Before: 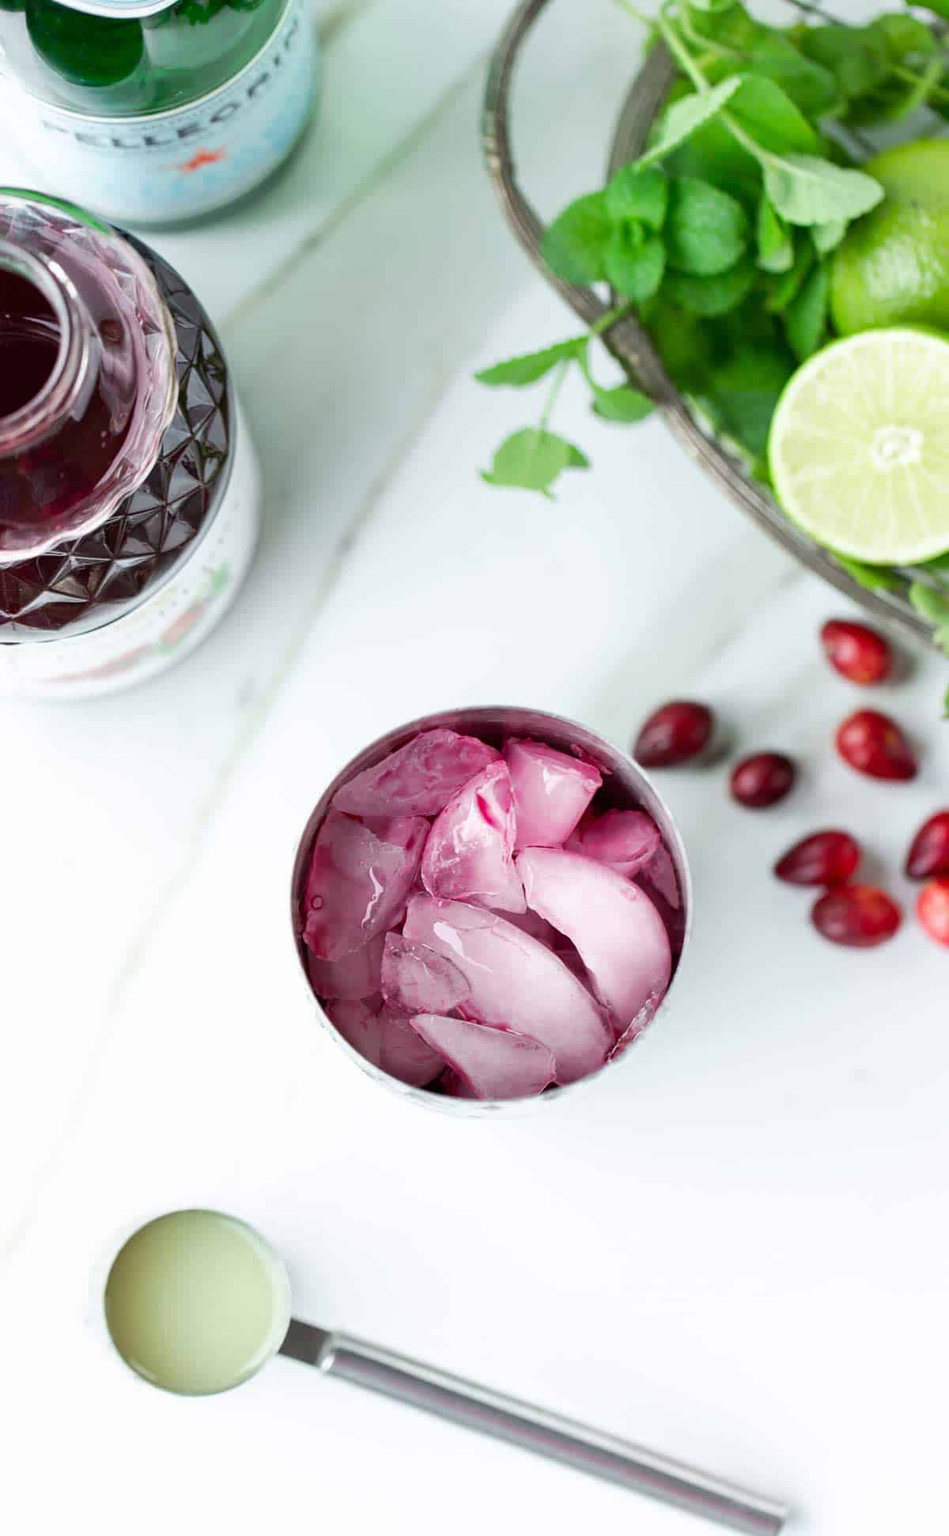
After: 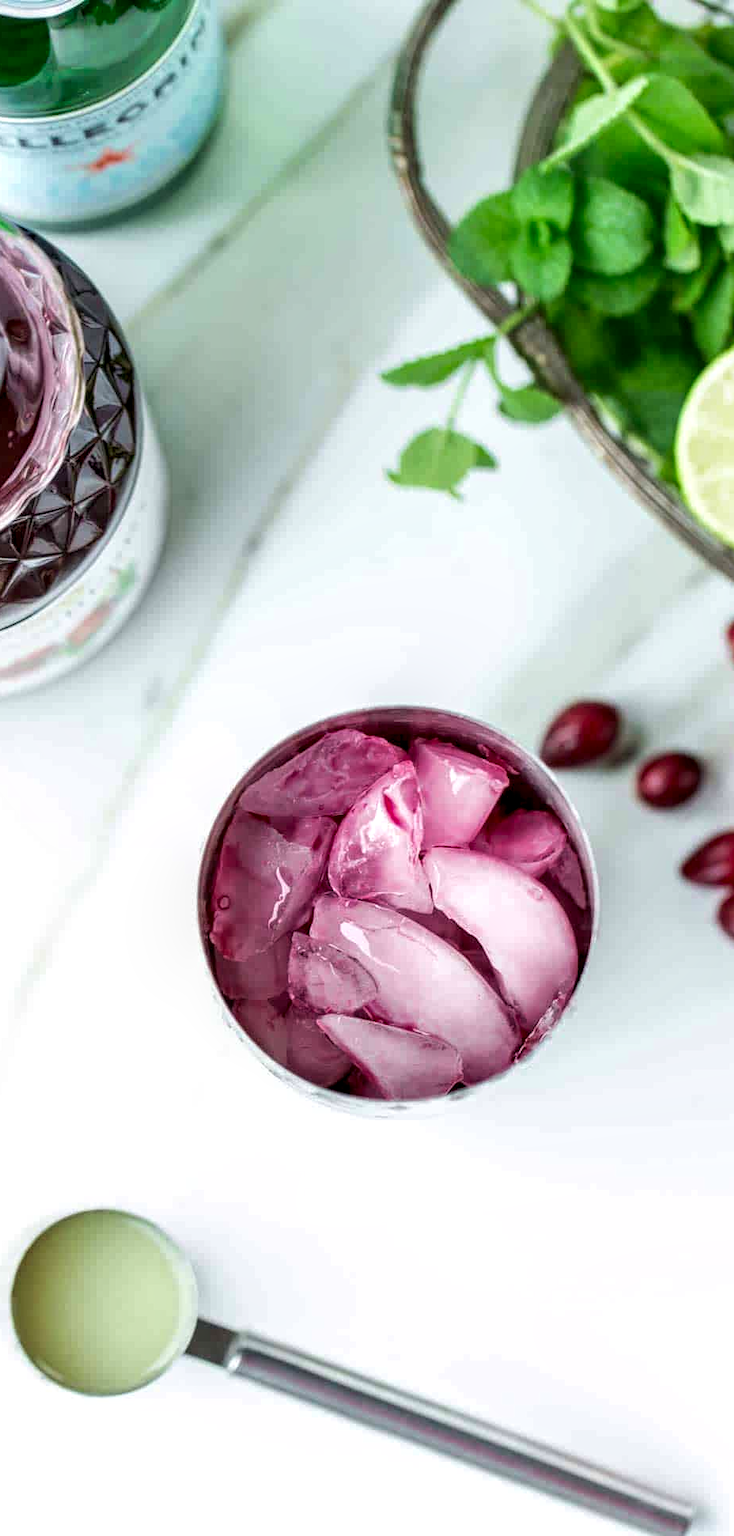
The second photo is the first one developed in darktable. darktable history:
local contrast: detail 150%
crop: left 9.88%, right 12.664%
velvia: on, module defaults
